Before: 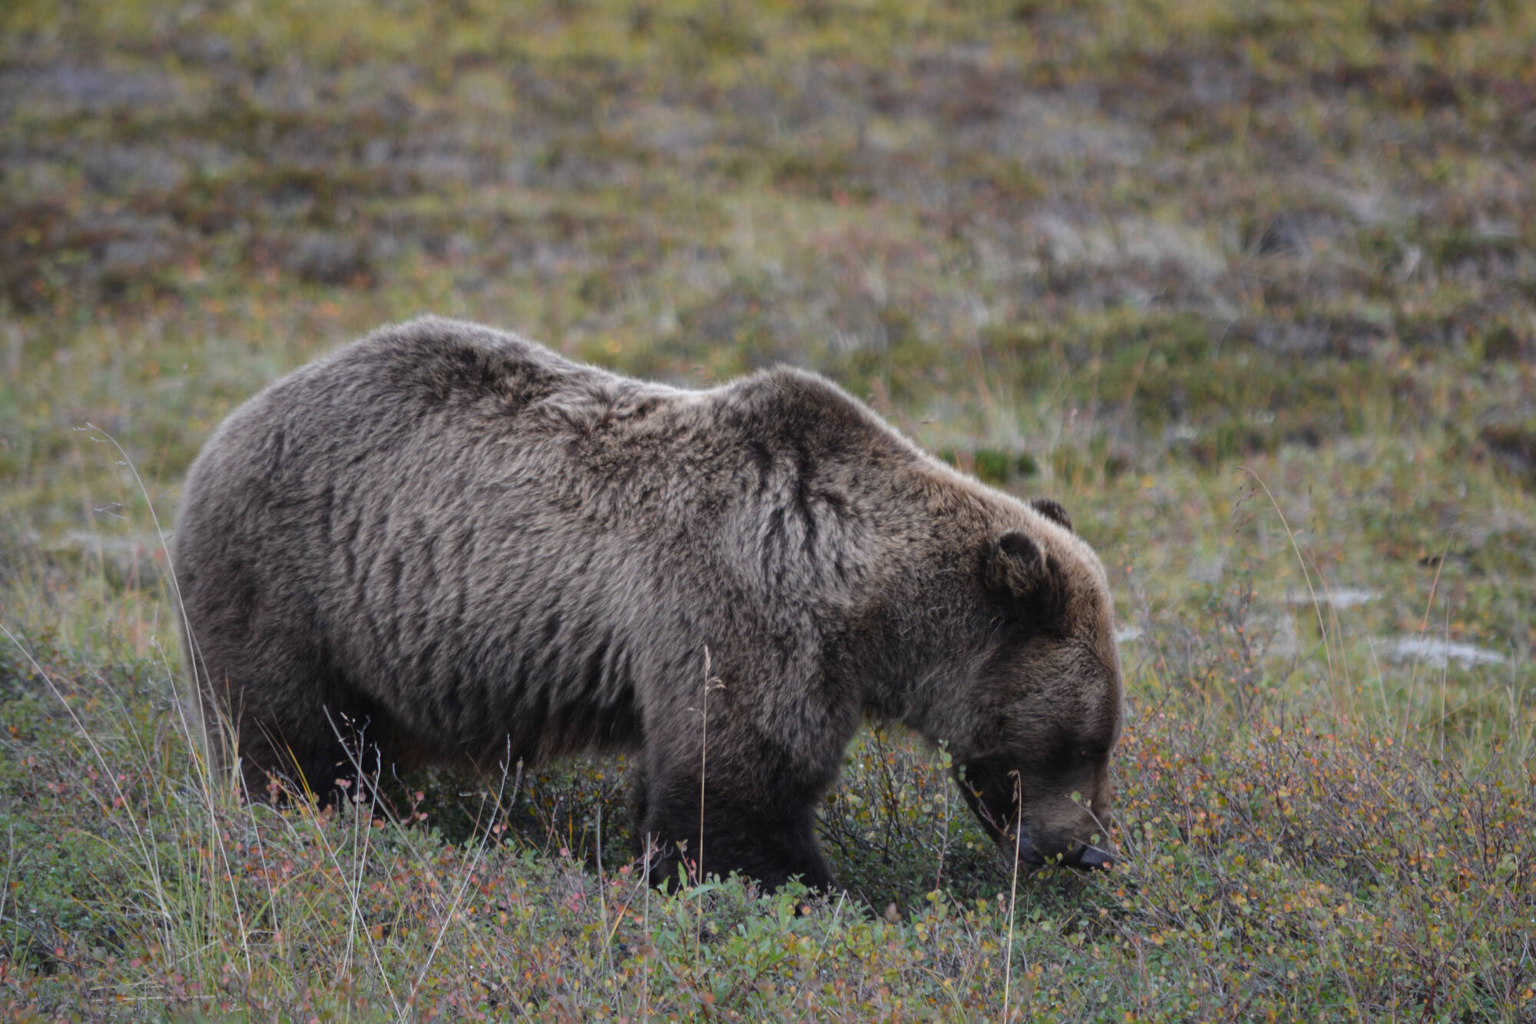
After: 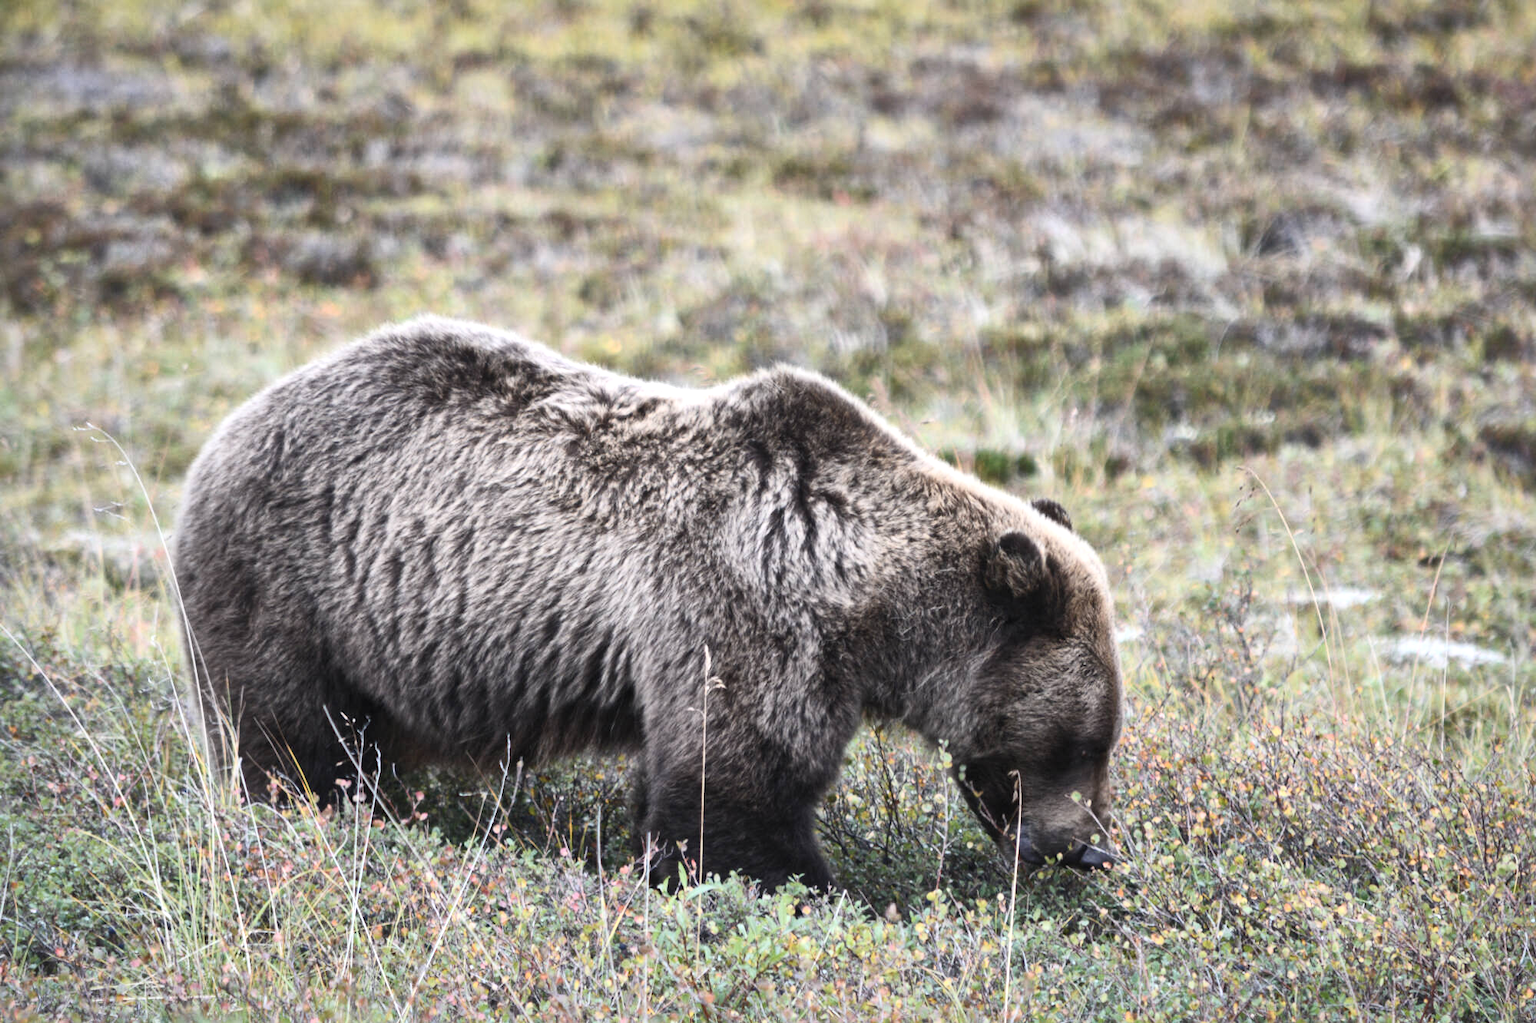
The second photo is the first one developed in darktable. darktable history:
local contrast: mode bilateral grid, contrast 25, coarseness 60, detail 151%, midtone range 0.2
contrast brightness saturation: contrast 0.39, brightness 0.53
